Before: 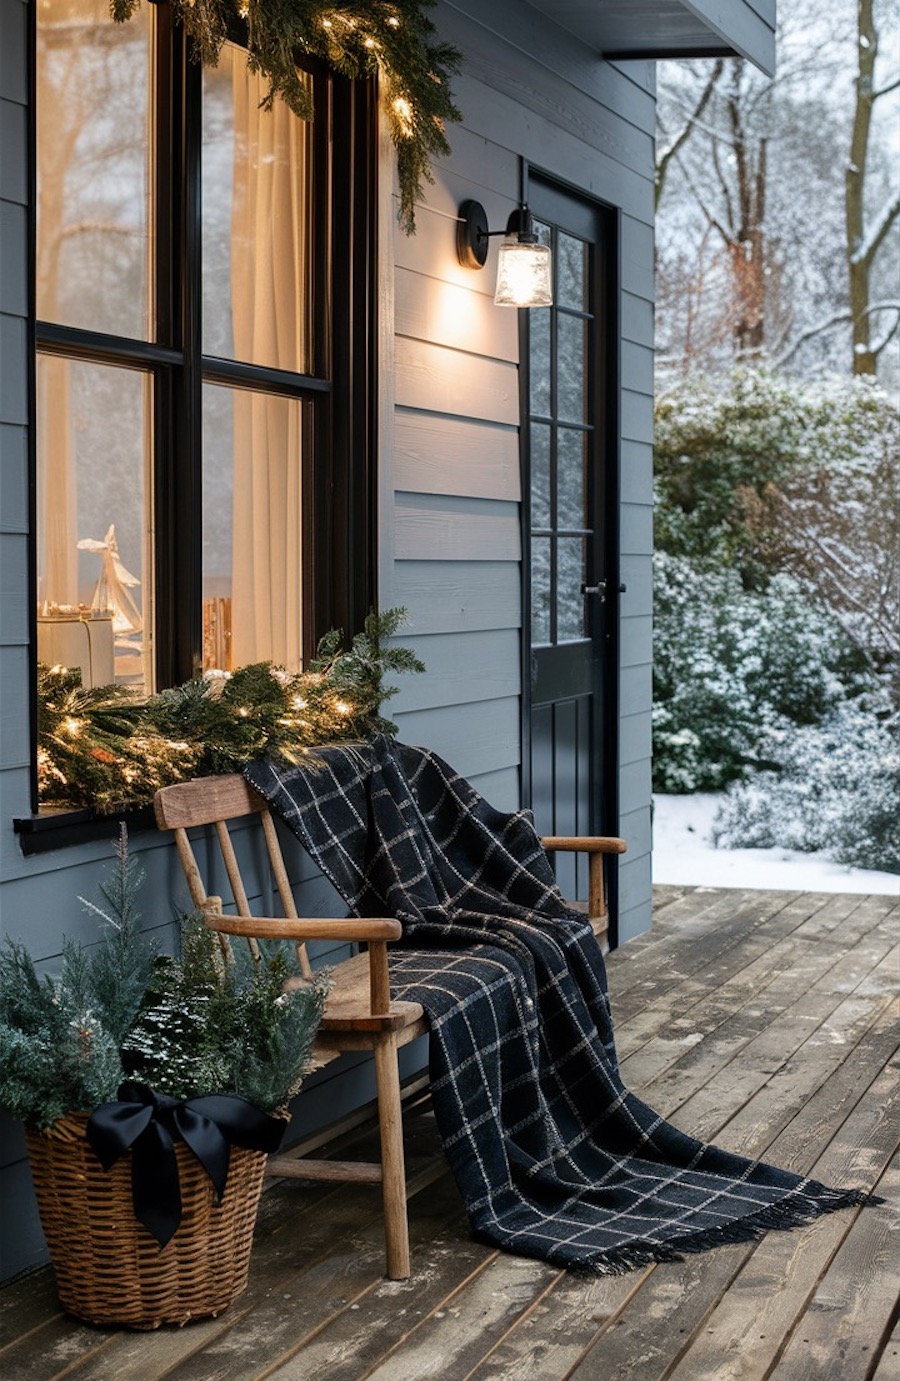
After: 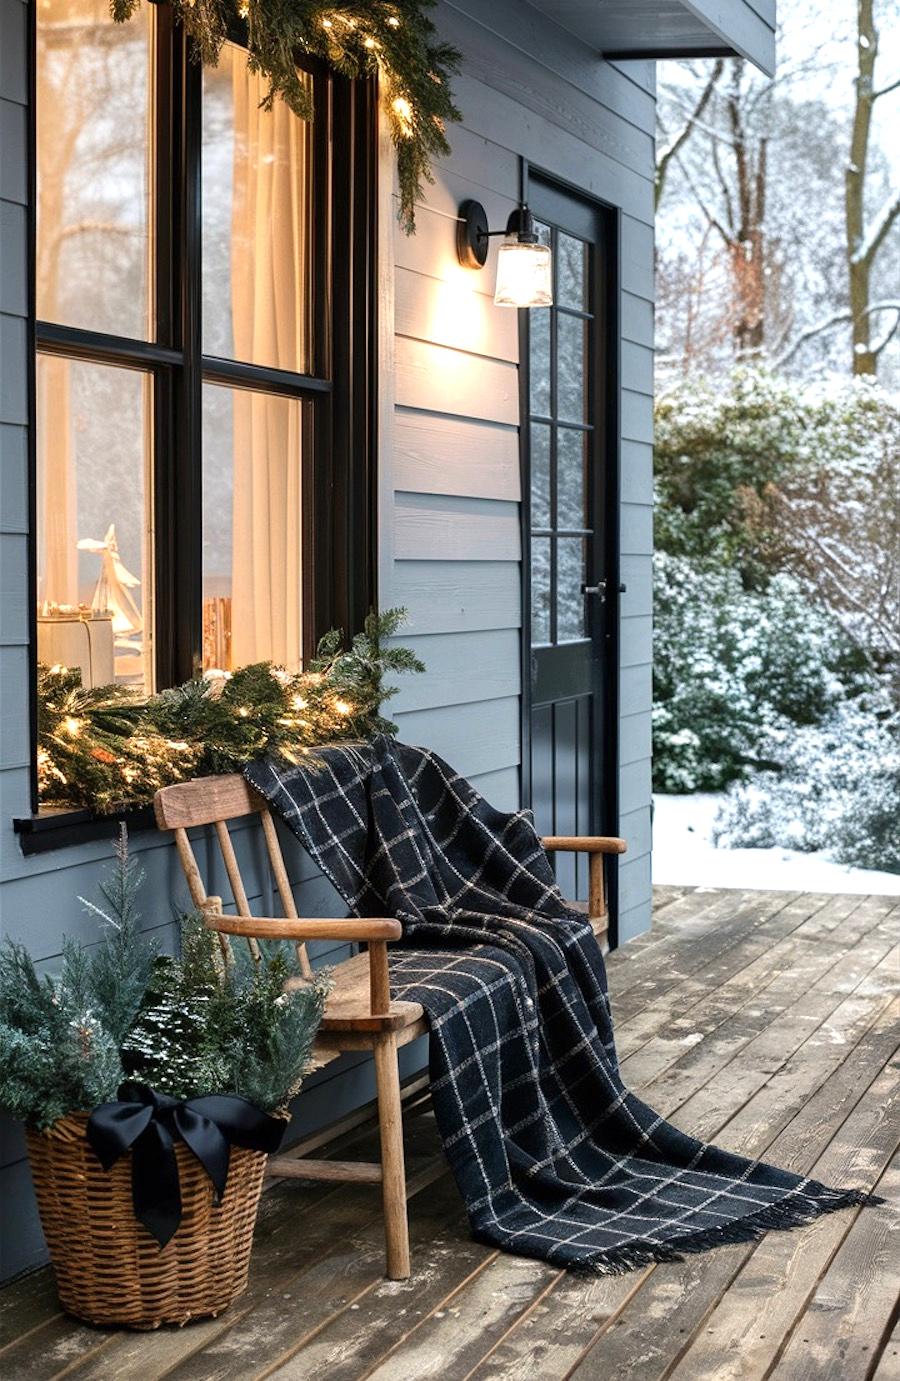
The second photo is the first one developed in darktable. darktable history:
exposure: exposure 0.606 EV, compensate exposure bias true, compensate highlight preservation false
